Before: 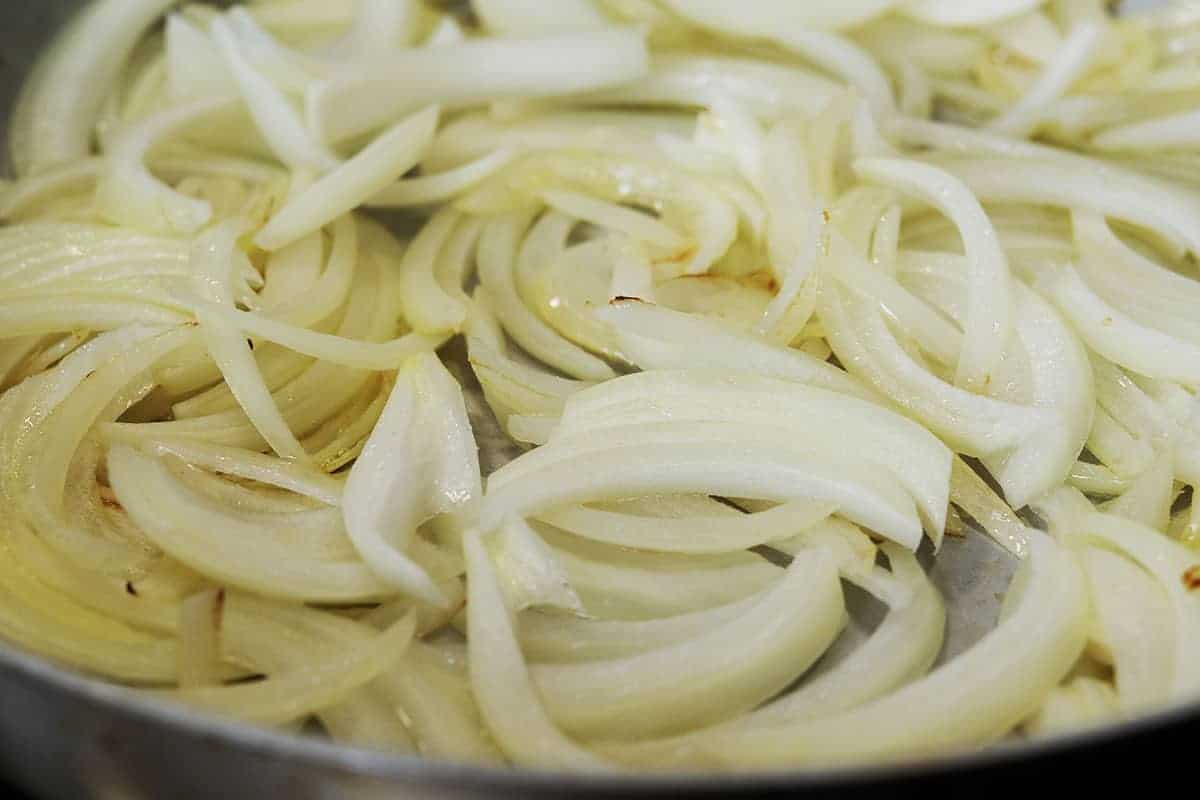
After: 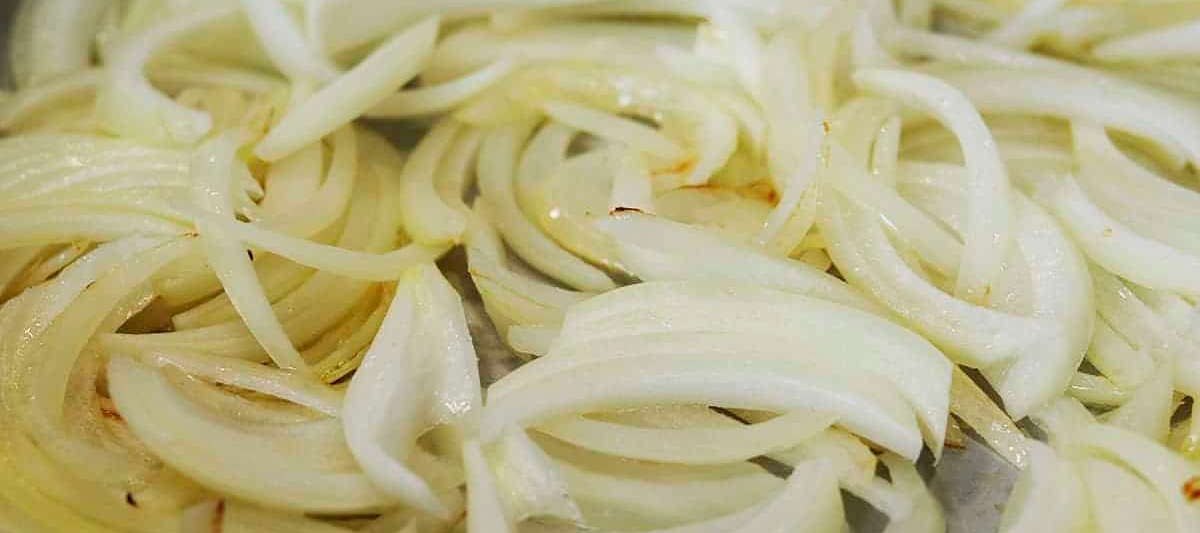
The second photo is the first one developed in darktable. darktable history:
crop: top 11.145%, bottom 22.177%
